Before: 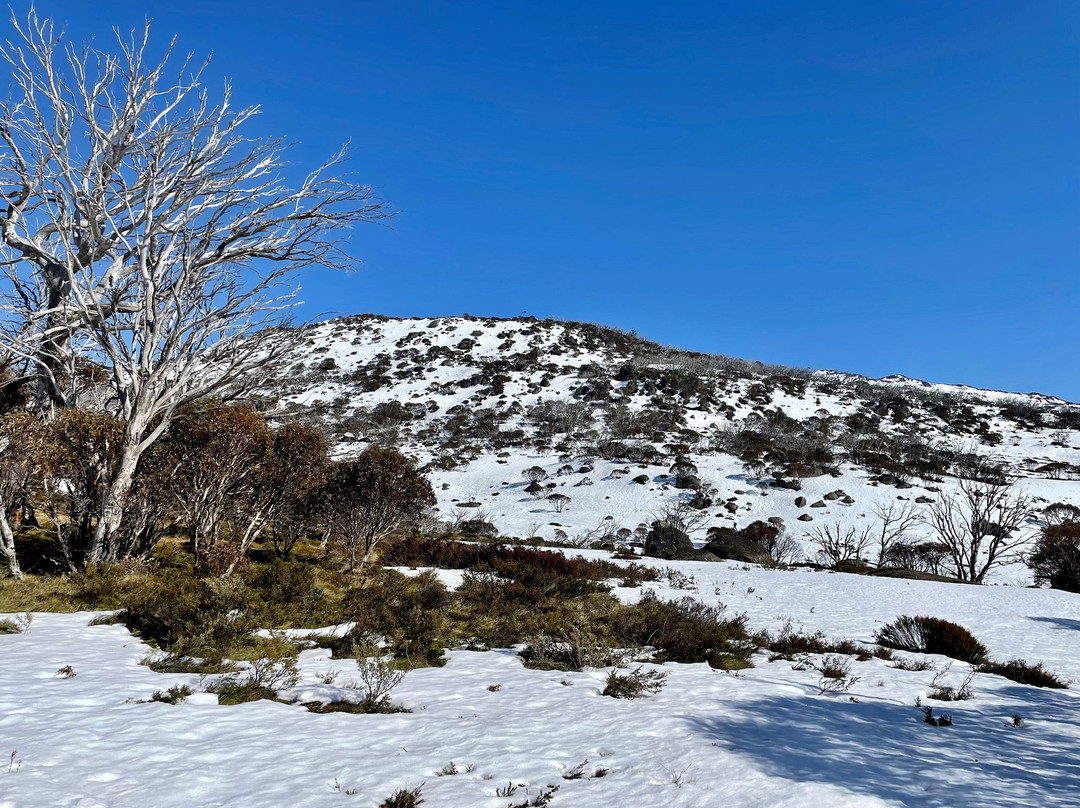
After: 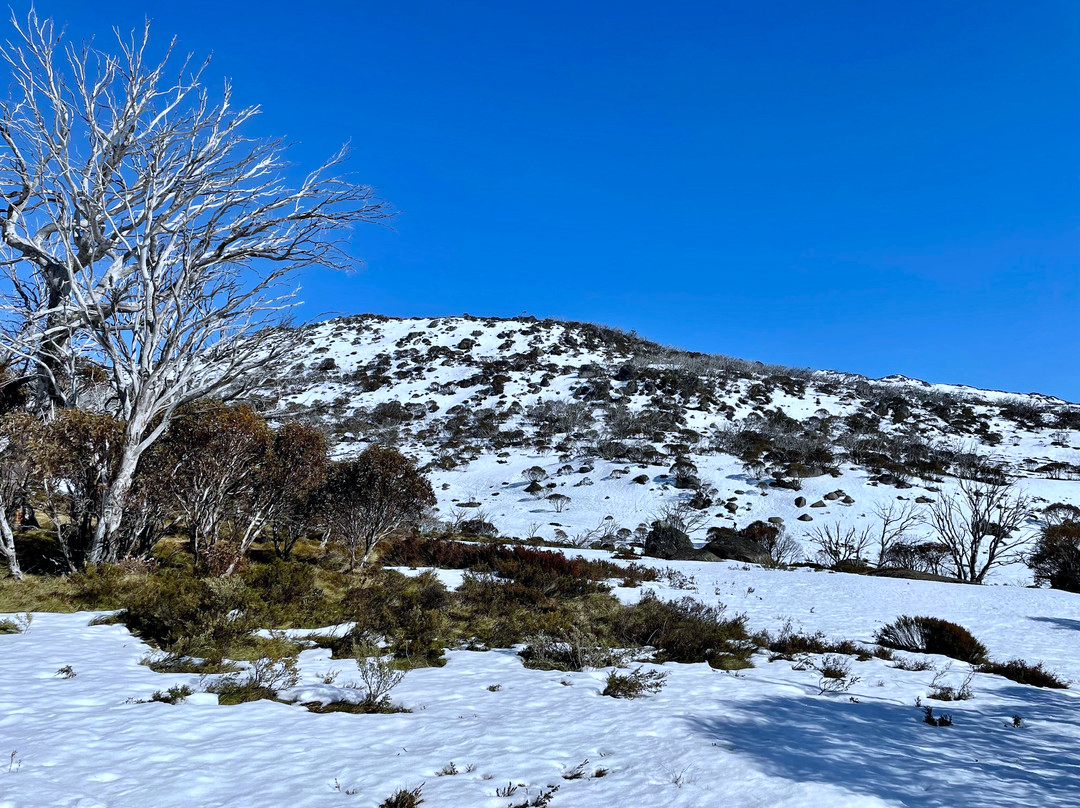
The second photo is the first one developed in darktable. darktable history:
color calibration: x 0.372, y 0.387, temperature 4284.25 K
